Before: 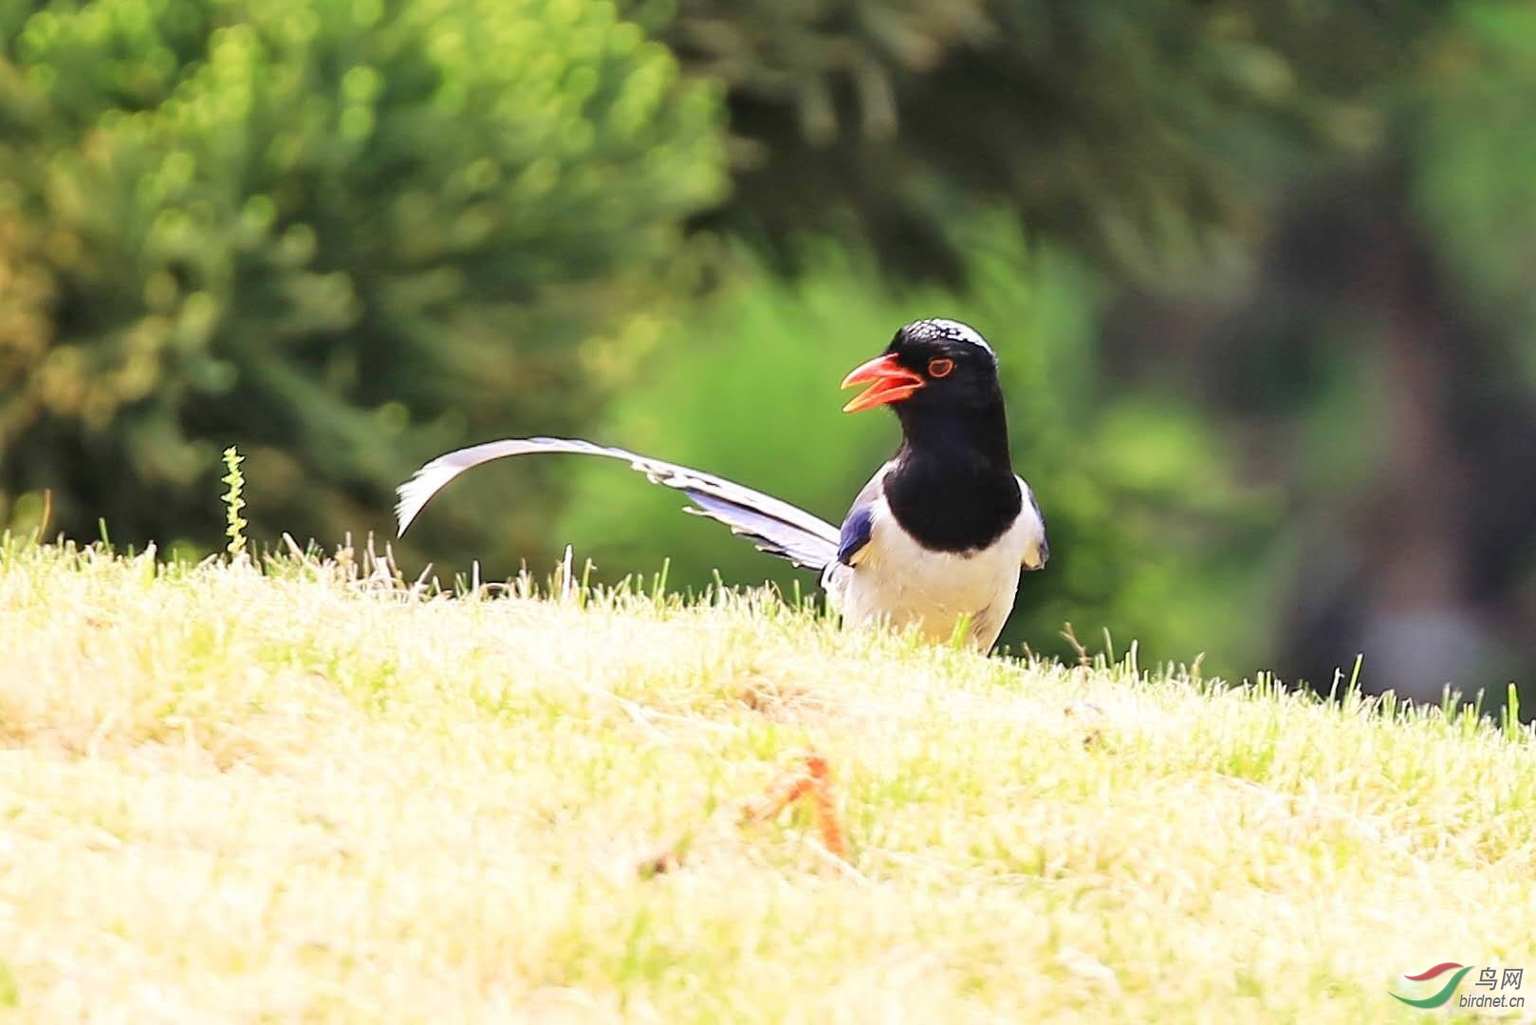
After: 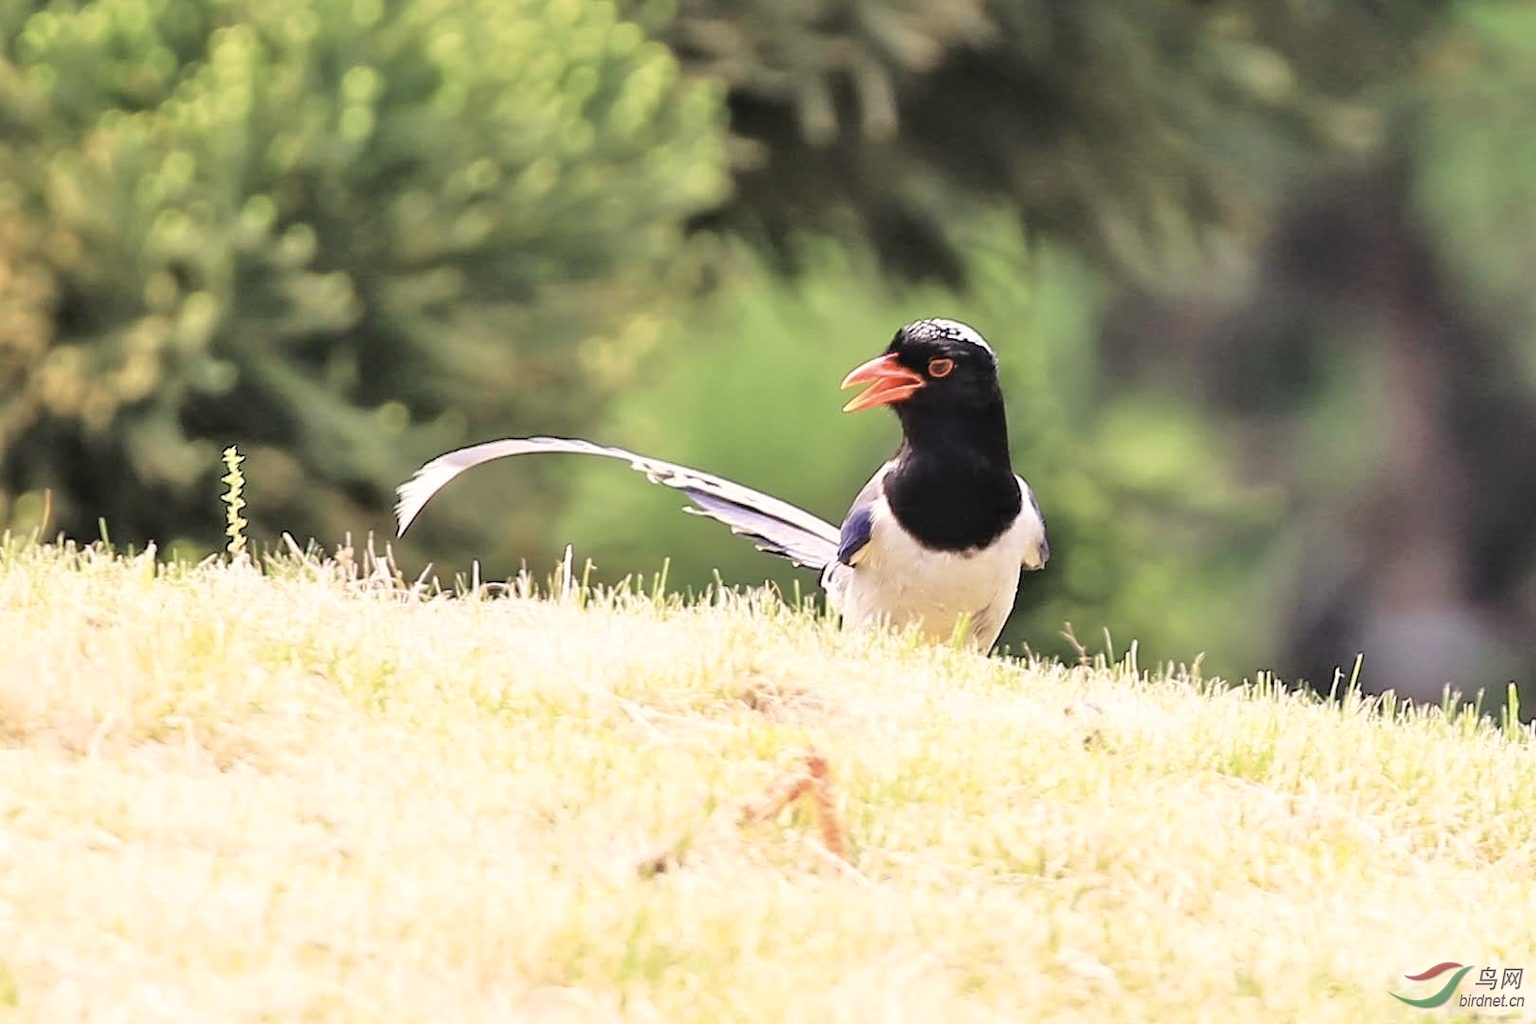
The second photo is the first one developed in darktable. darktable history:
tone equalizer: -8 EV 0.001 EV, -7 EV -0.004 EV, -6 EV 0.009 EV, -5 EV 0.032 EV, -4 EV 0.276 EV, -3 EV 0.644 EV, -2 EV 0.584 EV, -1 EV 0.187 EV, +0 EV 0.024 EV
color correction: highlights a* 5.59, highlights b* 5.24, saturation 0.68
